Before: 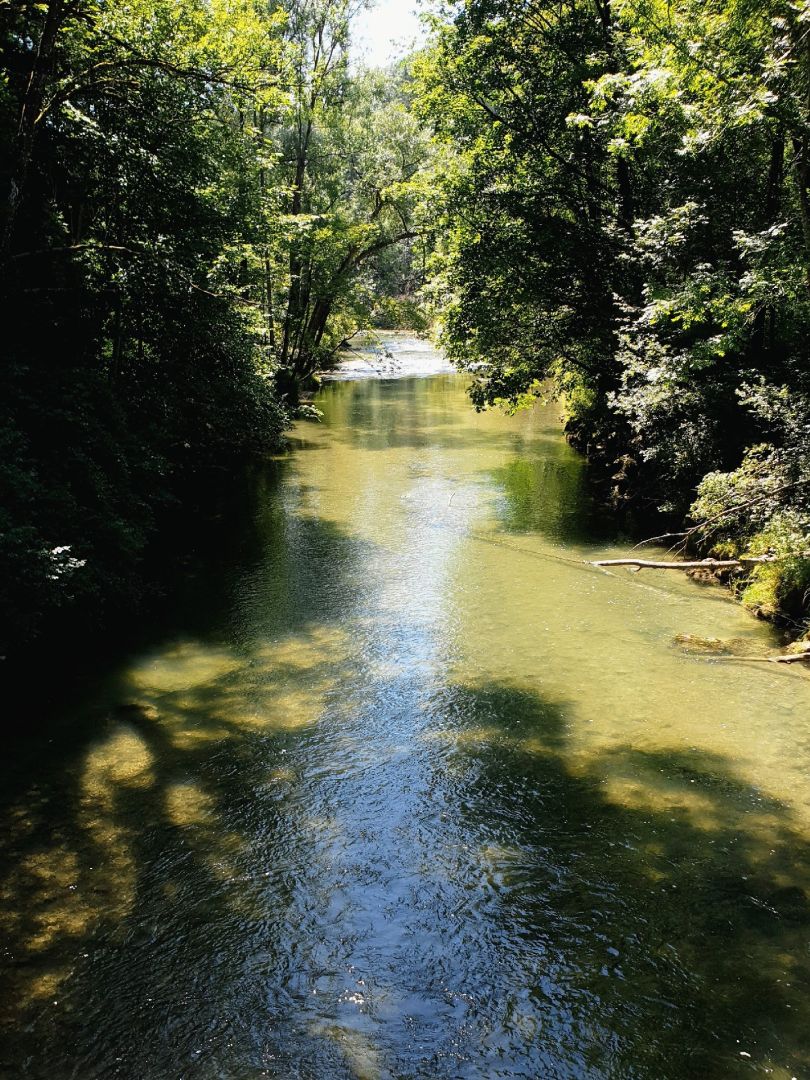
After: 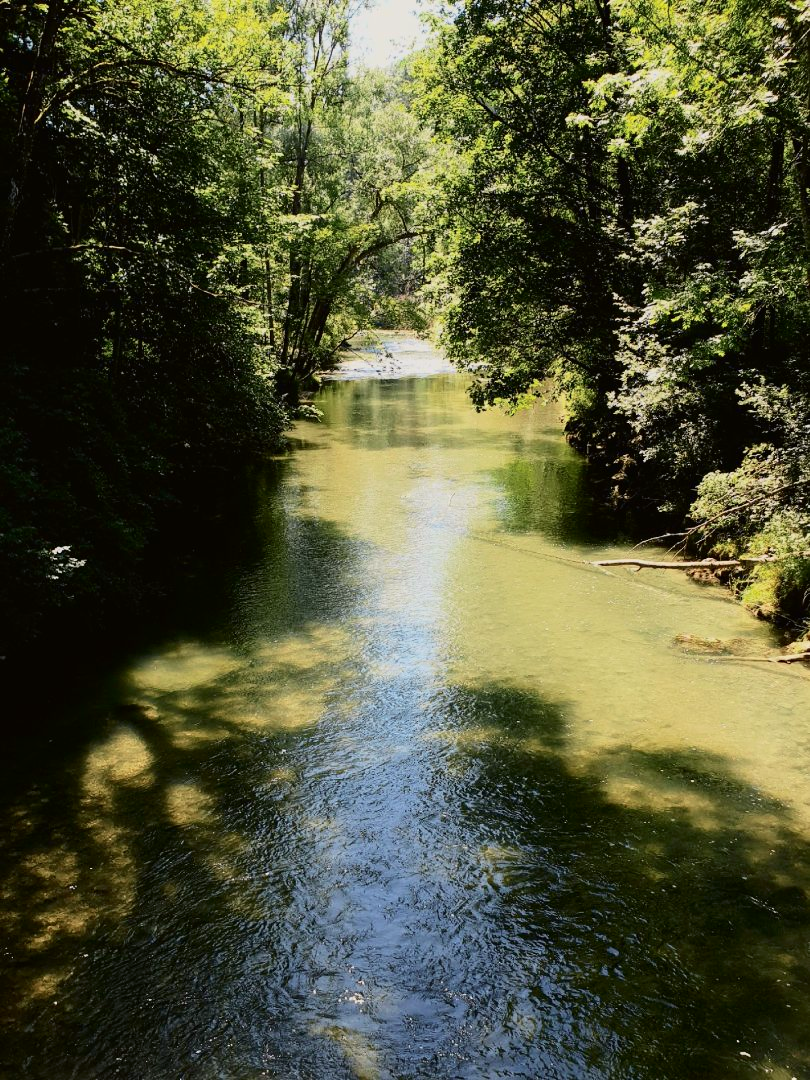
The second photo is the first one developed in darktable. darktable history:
tone curve: curves: ch0 [(0, 0) (0.091, 0.066) (0.184, 0.16) (0.491, 0.519) (0.748, 0.765) (1, 0.919)]; ch1 [(0, 0) (0.179, 0.173) (0.322, 0.32) (0.424, 0.424) (0.502, 0.504) (0.56, 0.578) (0.631, 0.675) (0.777, 0.806) (1, 1)]; ch2 [(0, 0) (0.434, 0.447) (0.483, 0.487) (0.547, 0.573) (0.676, 0.673) (1, 1)], color space Lab, independent channels, preserve colors none
